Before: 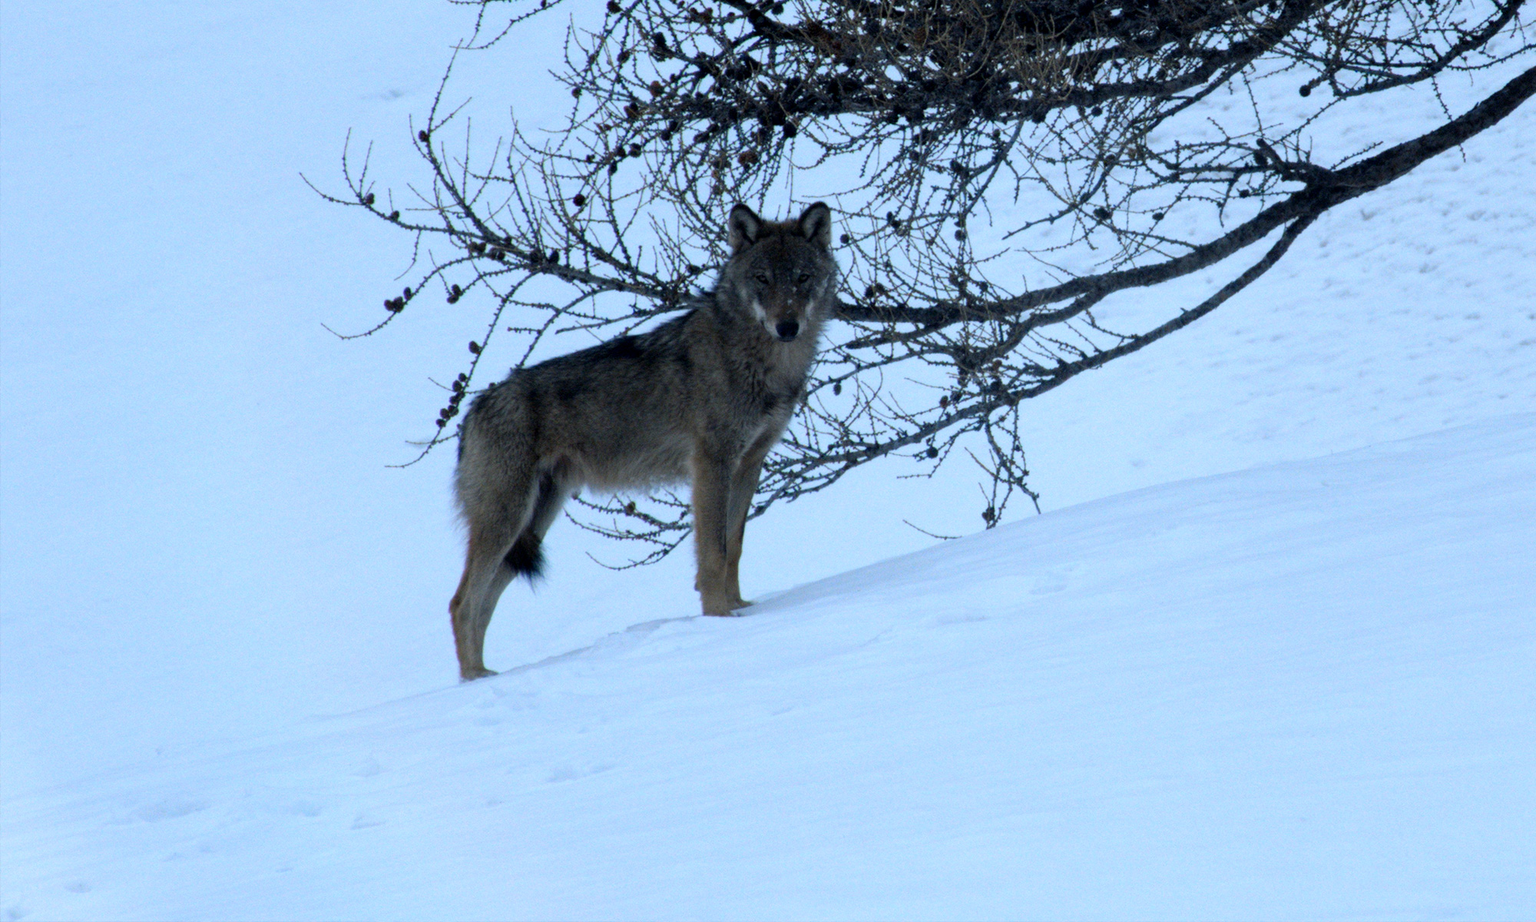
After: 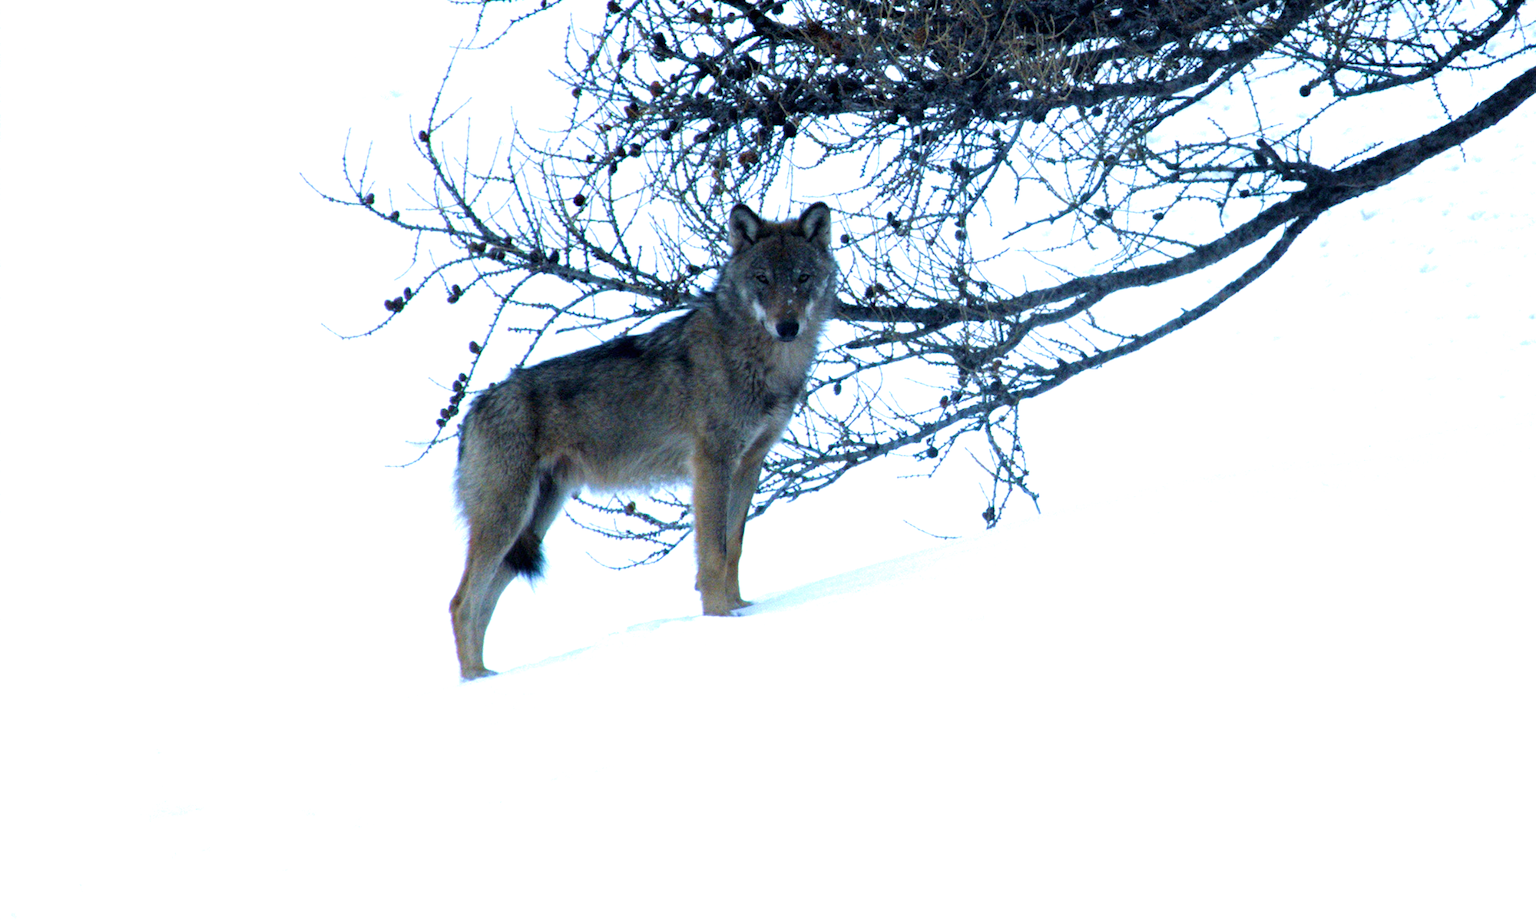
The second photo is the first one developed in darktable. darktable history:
exposure: black level correction 0, exposure 1.103 EV, compensate exposure bias true, compensate highlight preservation false
velvia: strength 44.76%
